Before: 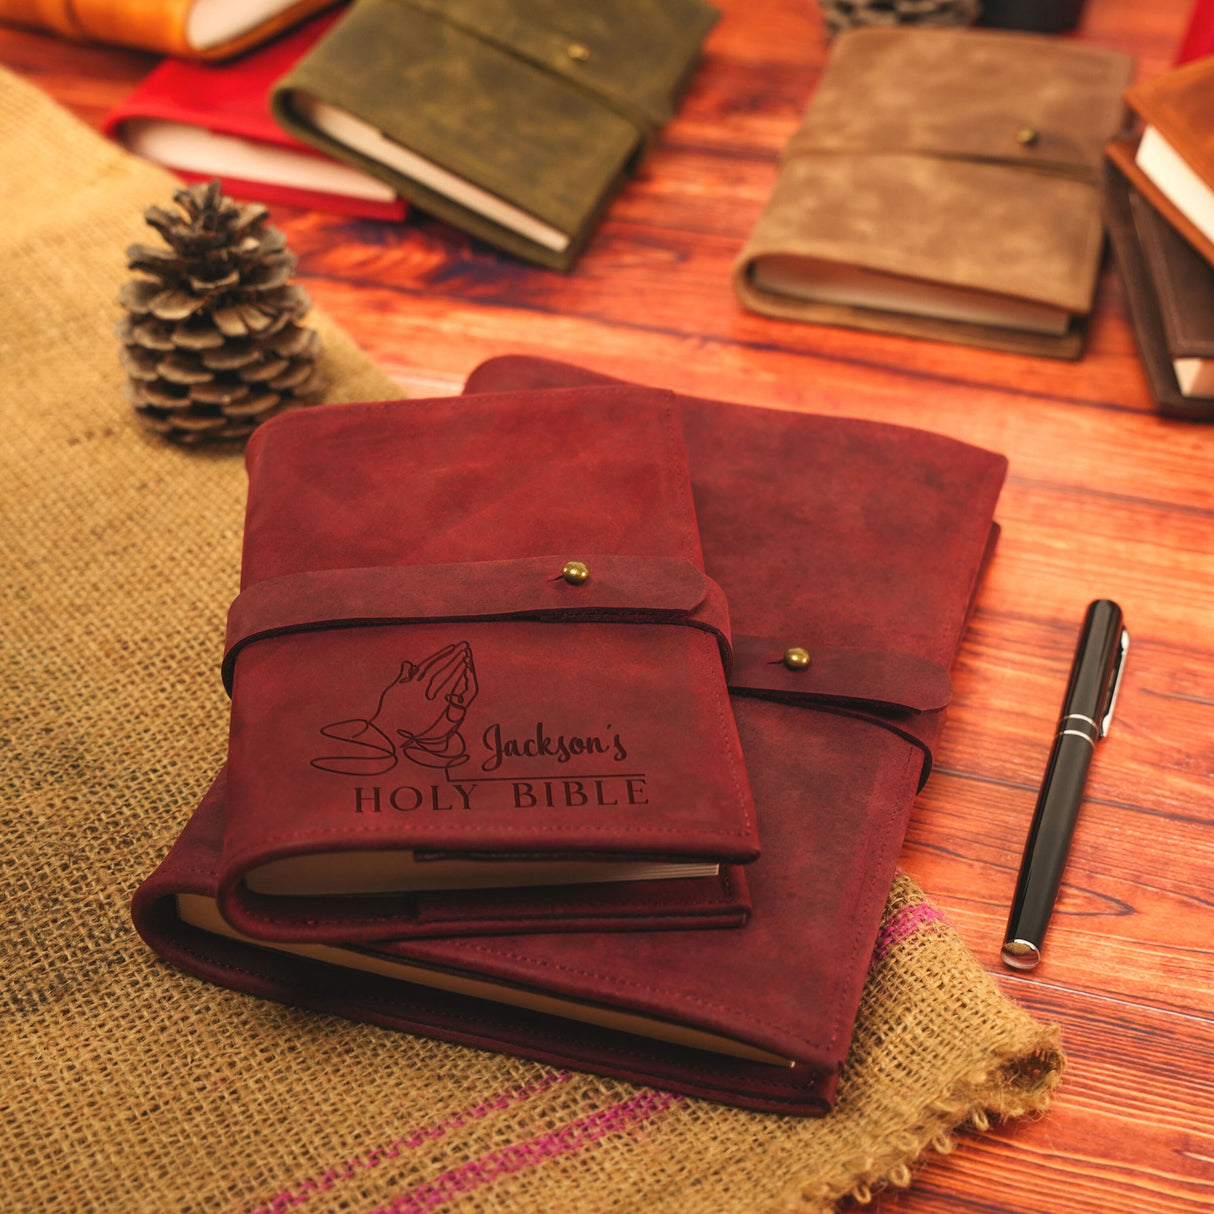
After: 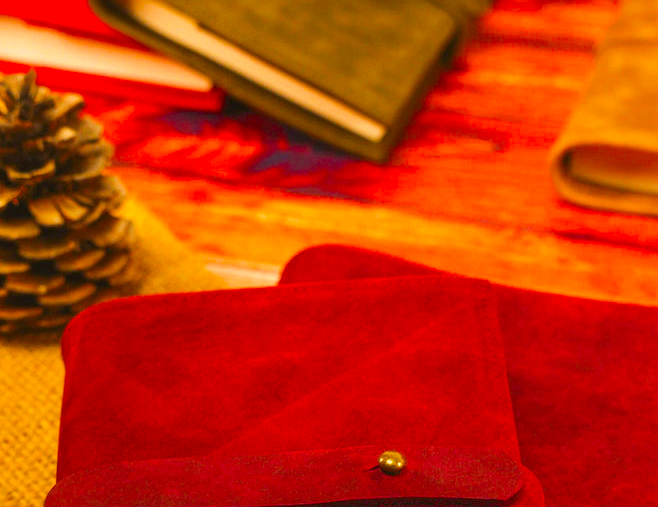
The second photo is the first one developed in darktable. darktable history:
contrast brightness saturation: contrast 0.079, saturation 0.196
color balance rgb: power › chroma 0.683%, power › hue 60°, perceptual saturation grading › global saturation 39.48%, perceptual brilliance grading › mid-tones 10.398%, perceptual brilliance grading › shadows 15.386%
crop: left 15.158%, top 9.113%, right 30.603%, bottom 49.09%
